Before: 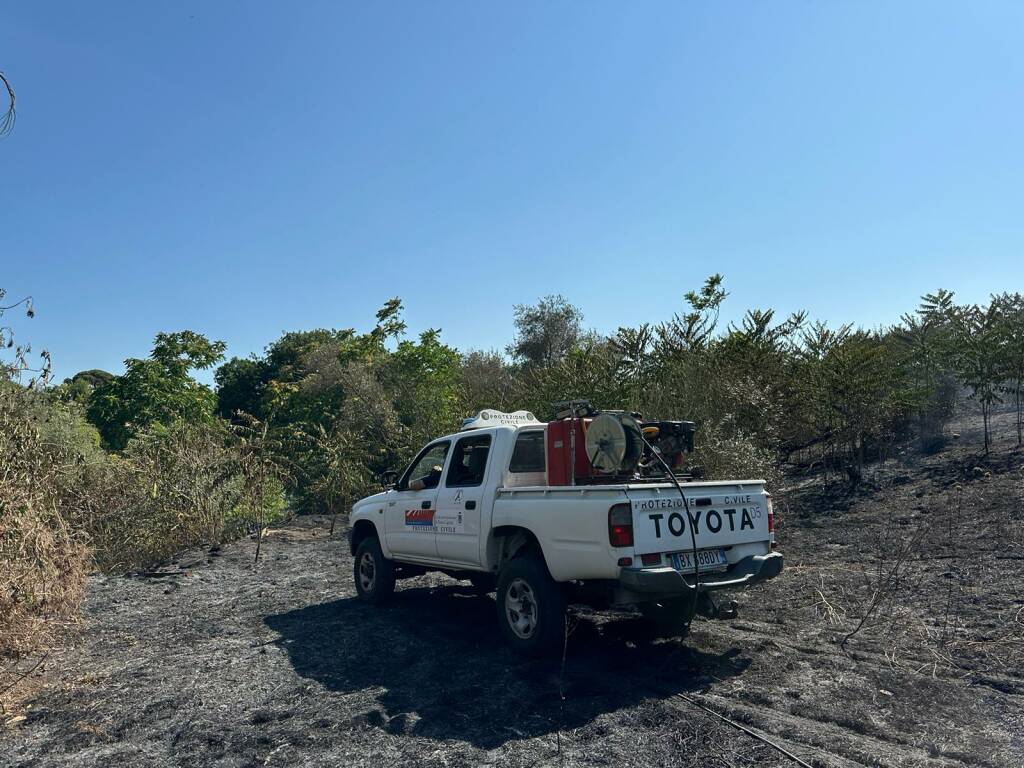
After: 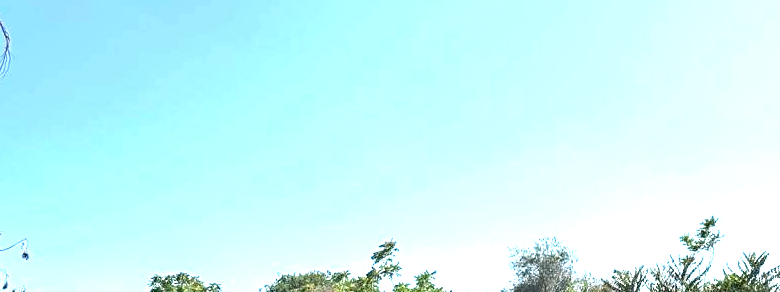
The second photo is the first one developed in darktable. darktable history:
exposure: black level correction 0.001, exposure 1.719 EV, compensate exposure bias true, compensate highlight preservation false
crop: left 0.579%, top 7.627%, right 23.167%, bottom 54.275%
